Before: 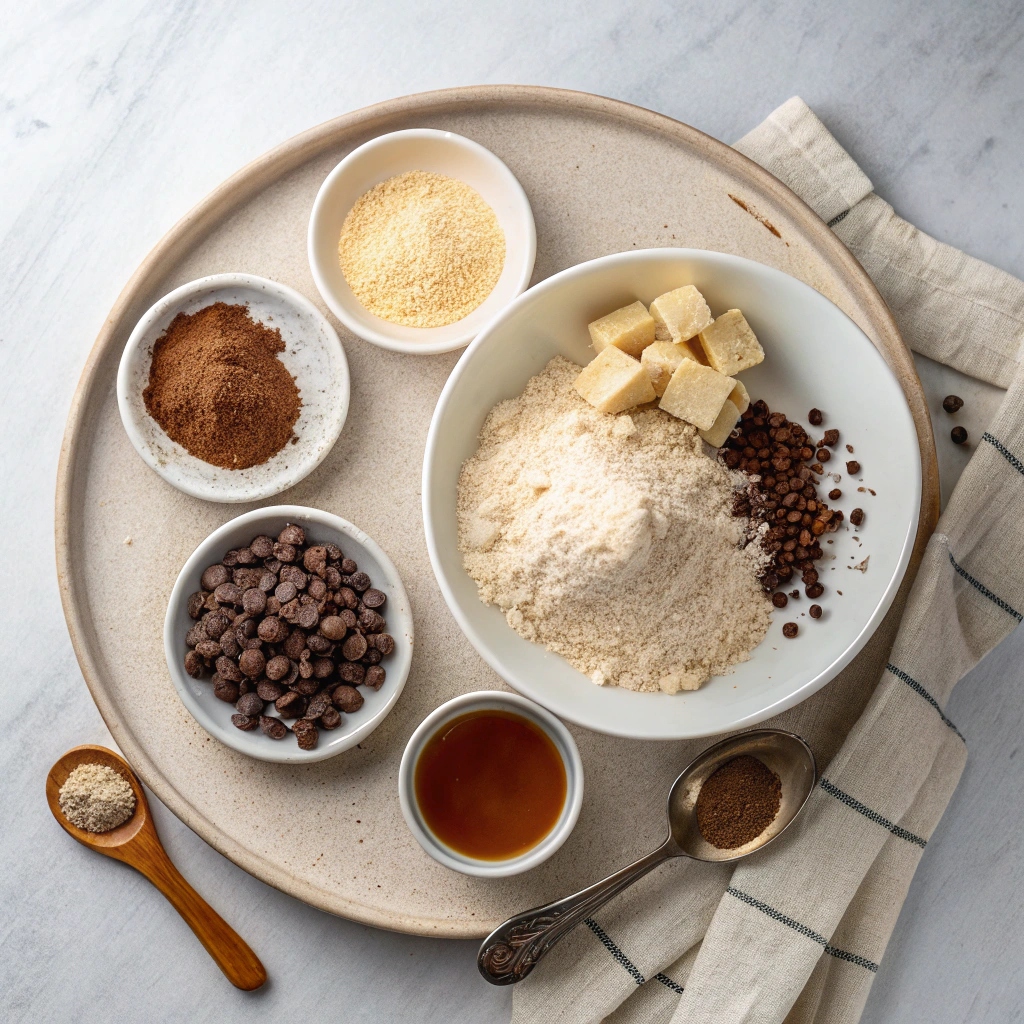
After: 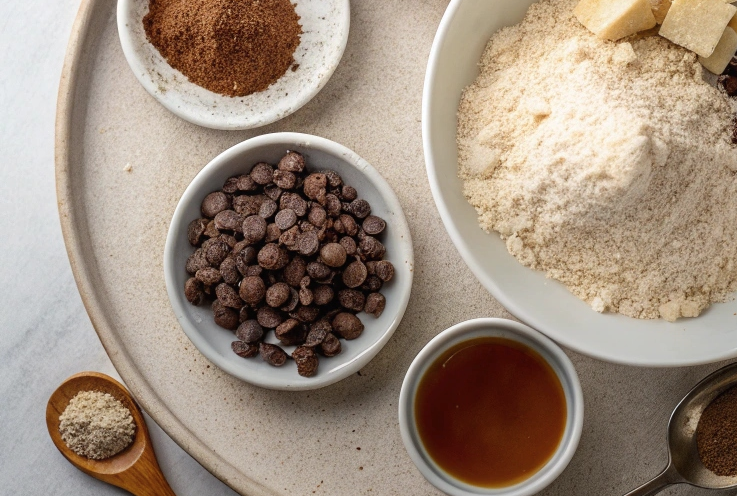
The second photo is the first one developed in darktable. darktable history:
crop: top 36.498%, right 27.964%, bottom 14.995%
contrast brightness saturation: saturation -0.05
graduated density: rotation -180°, offset 27.42
